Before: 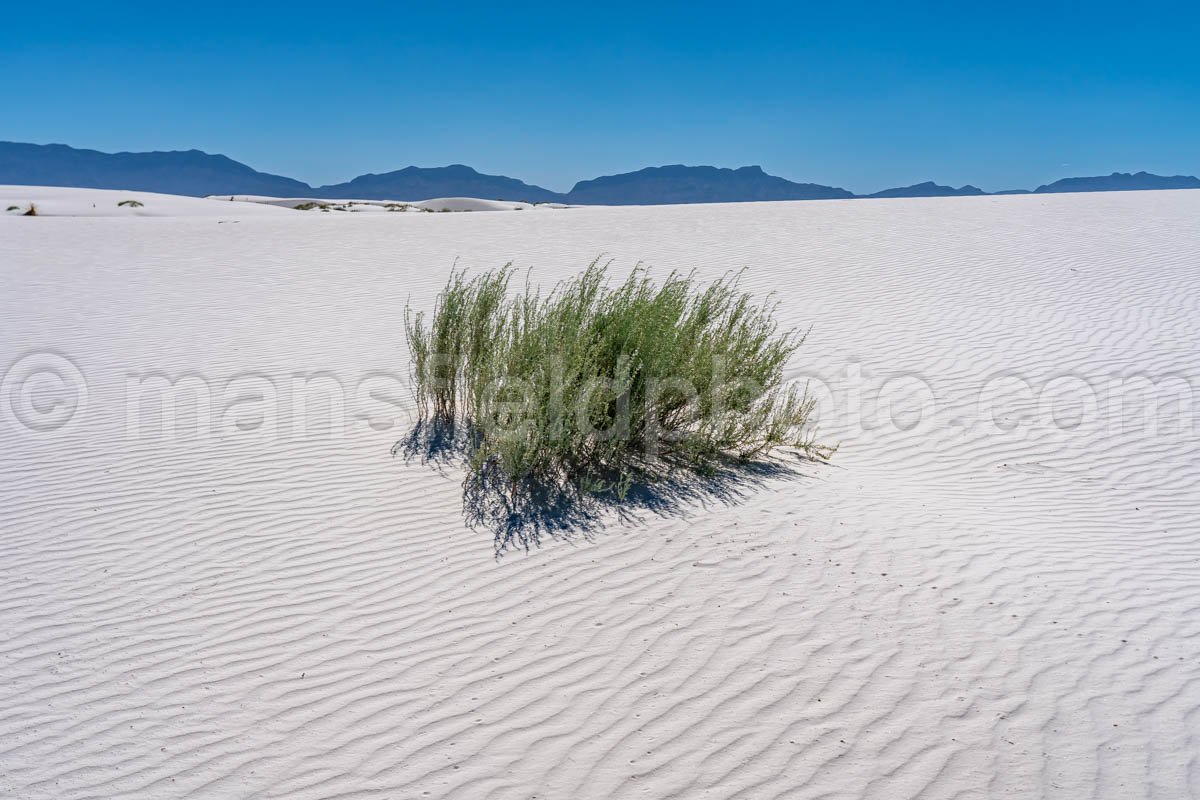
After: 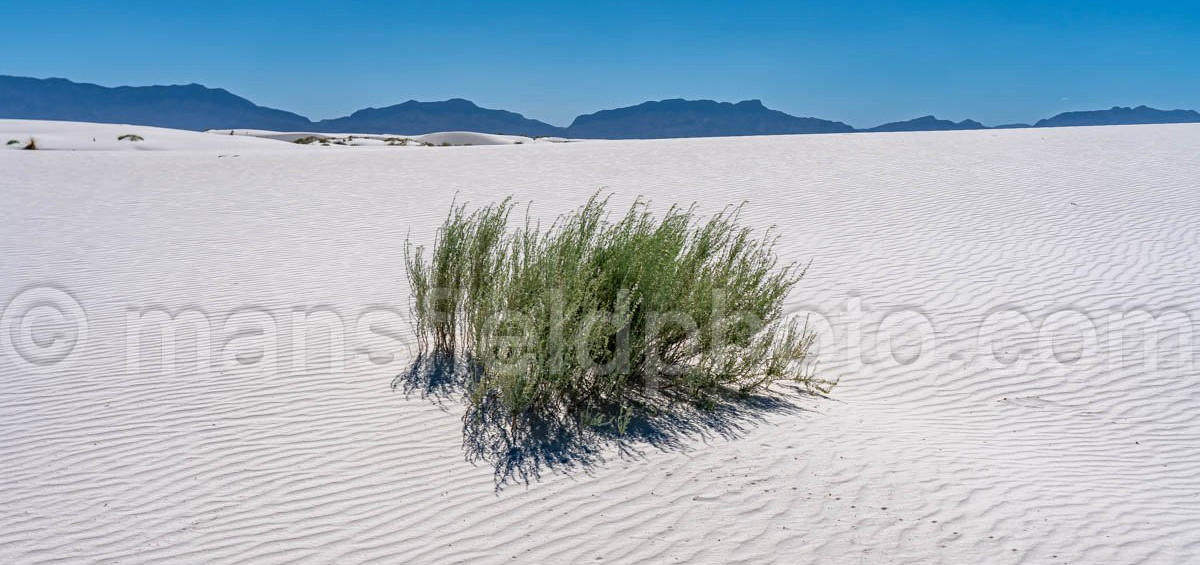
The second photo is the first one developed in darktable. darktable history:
local contrast: mode bilateral grid, contrast 20, coarseness 50, detail 120%, midtone range 0.2
crop and rotate: top 8.293%, bottom 20.996%
